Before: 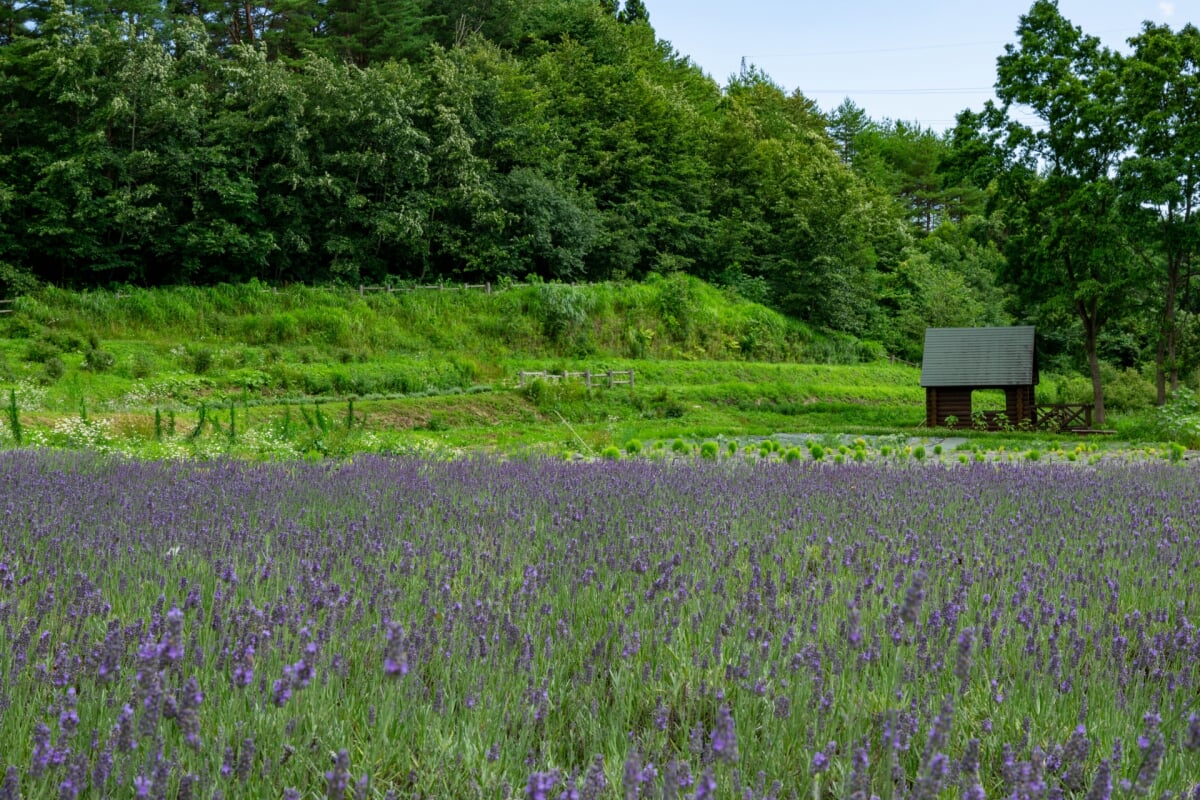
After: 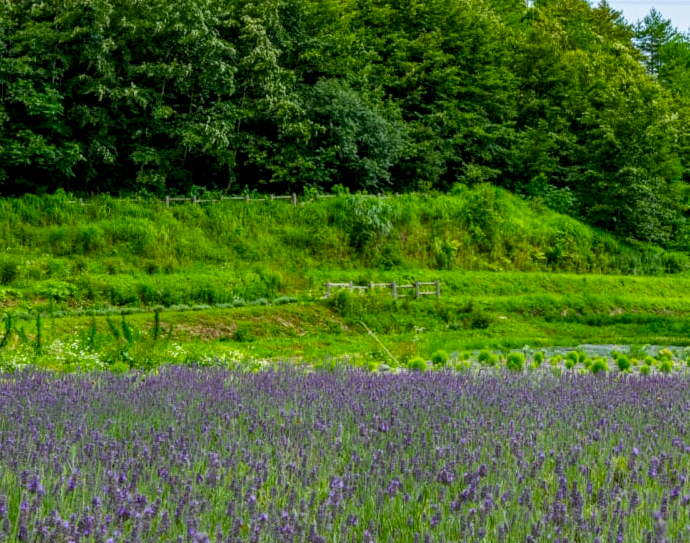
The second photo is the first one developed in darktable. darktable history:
color balance rgb: perceptual saturation grading › global saturation 33.523%, contrast -10.097%
crop: left 16.208%, top 11.24%, right 26.278%, bottom 20.836%
local contrast: highlights 62%, detail 143%, midtone range 0.424
